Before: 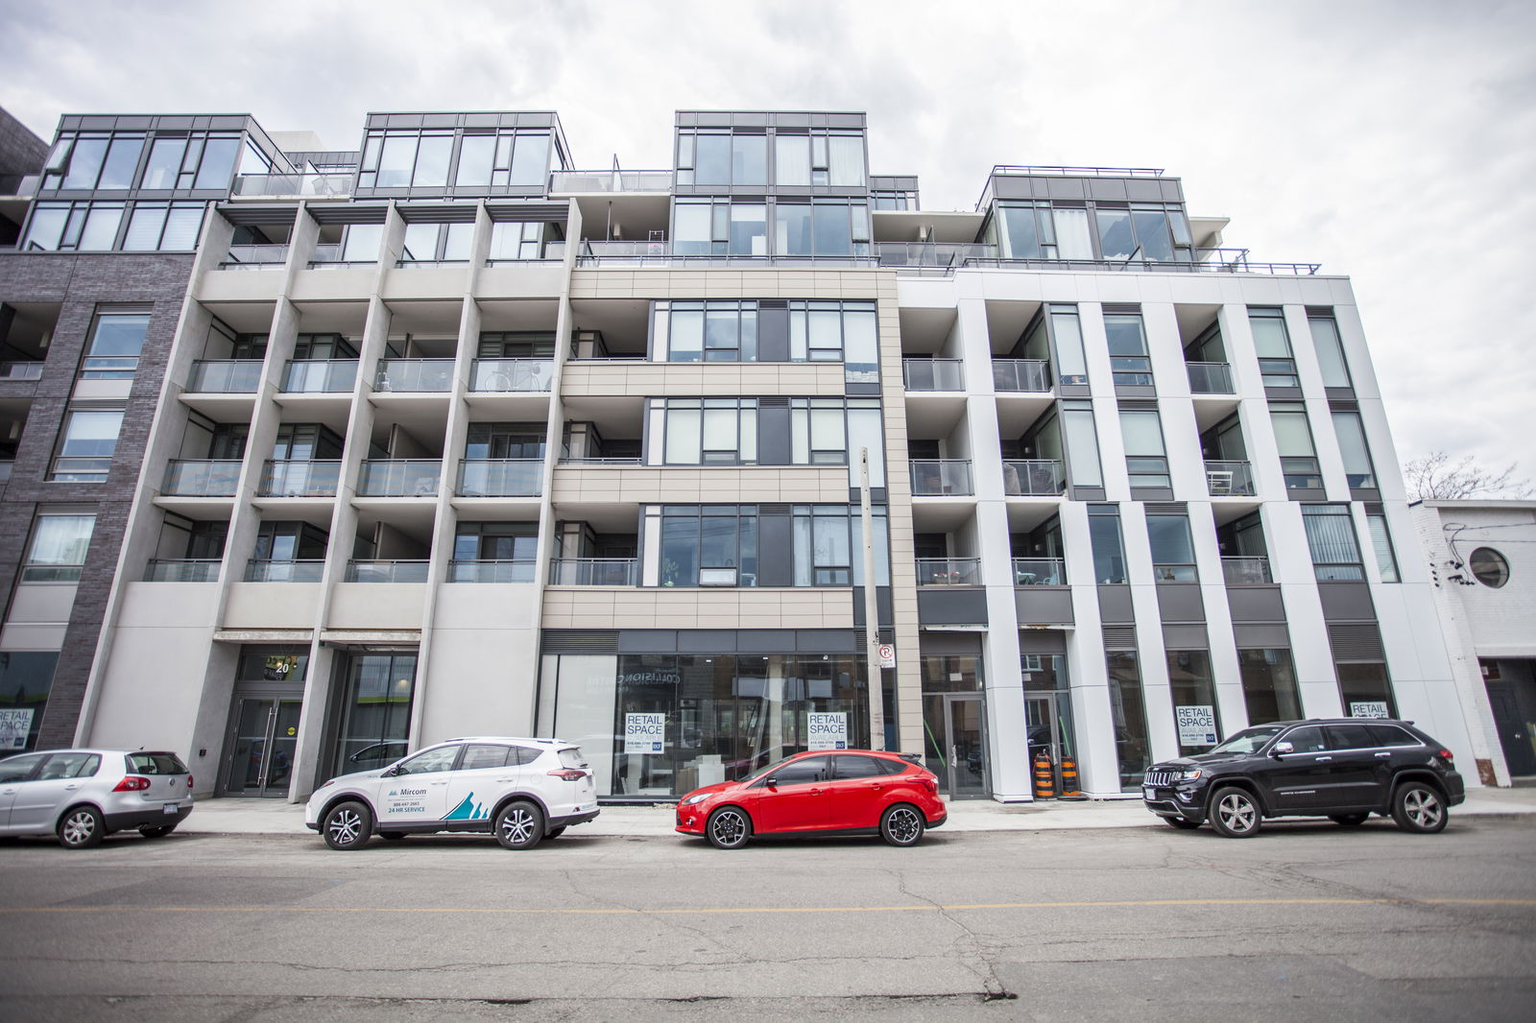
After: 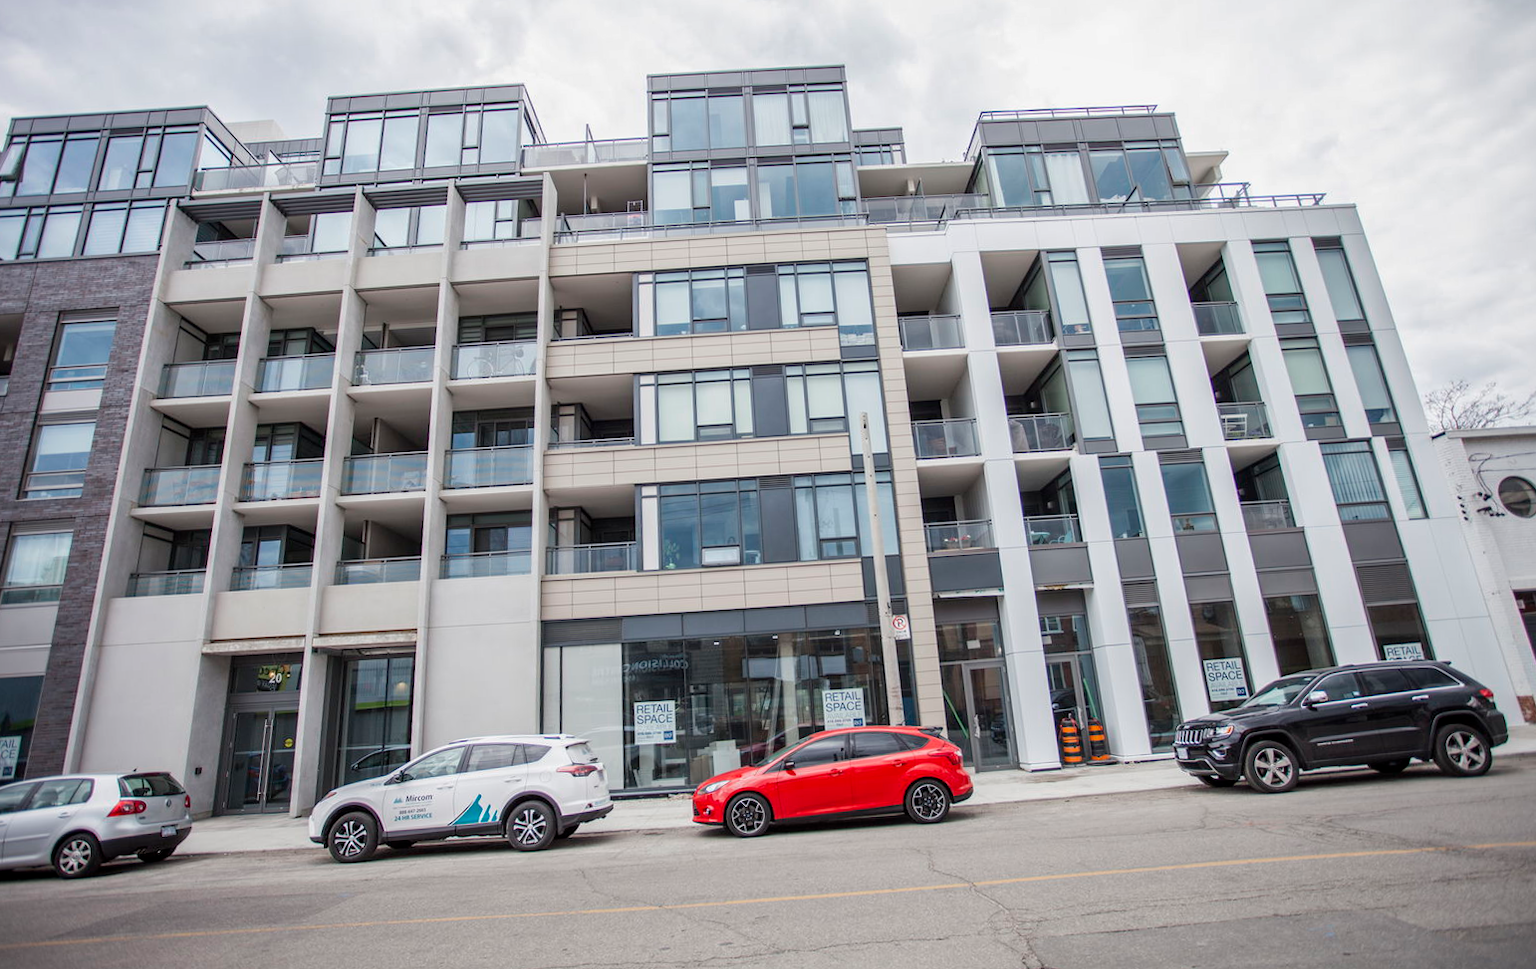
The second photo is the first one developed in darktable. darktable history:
shadows and highlights: shadows -20, white point adjustment -2, highlights -35
rotate and perspective: rotation -3.52°, crop left 0.036, crop right 0.964, crop top 0.081, crop bottom 0.919
